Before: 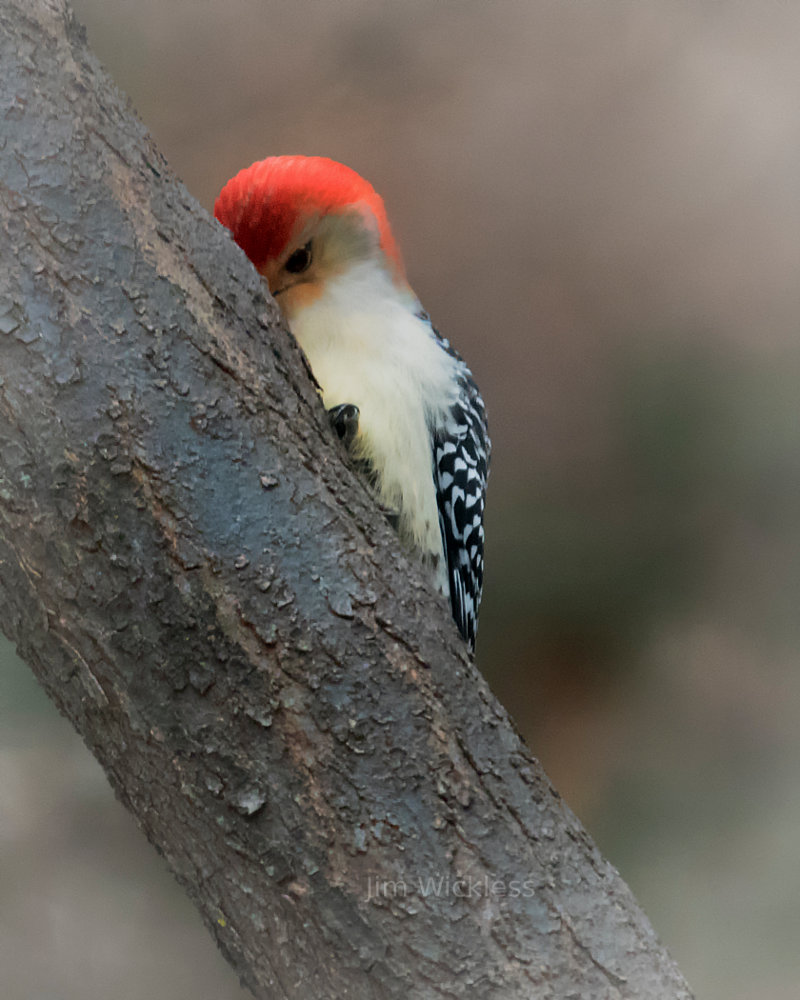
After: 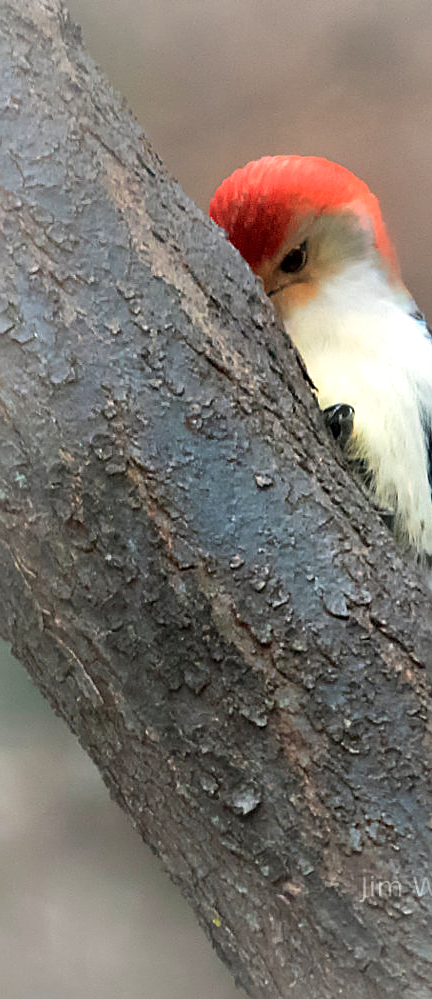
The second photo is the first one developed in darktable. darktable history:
crop: left 0.64%, right 45.344%, bottom 0.088%
sharpen: on, module defaults
tone equalizer: -8 EV -0.741 EV, -7 EV -0.681 EV, -6 EV -0.614 EV, -5 EV -0.403 EV, -3 EV 0.392 EV, -2 EV 0.6 EV, -1 EV 0.694 EV, +0 EV 0.765 EV, smoothing diameter 24.93%, edges refinement/feathering 7.25, preserve details guided filter
shadows and highlights: shadows -8.13, white point adjustment 1.69, highlights 10.27
